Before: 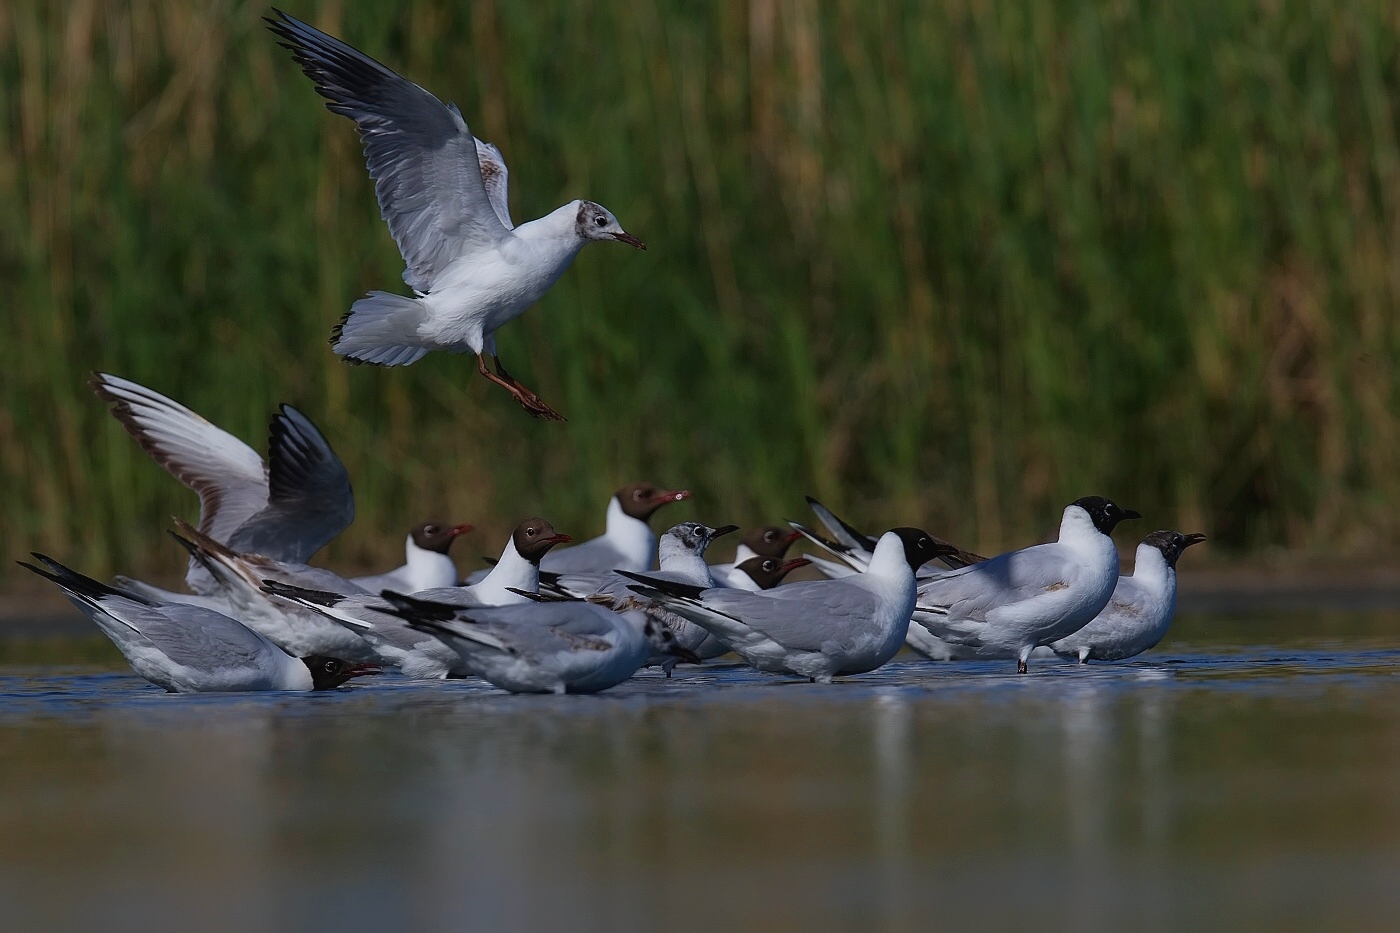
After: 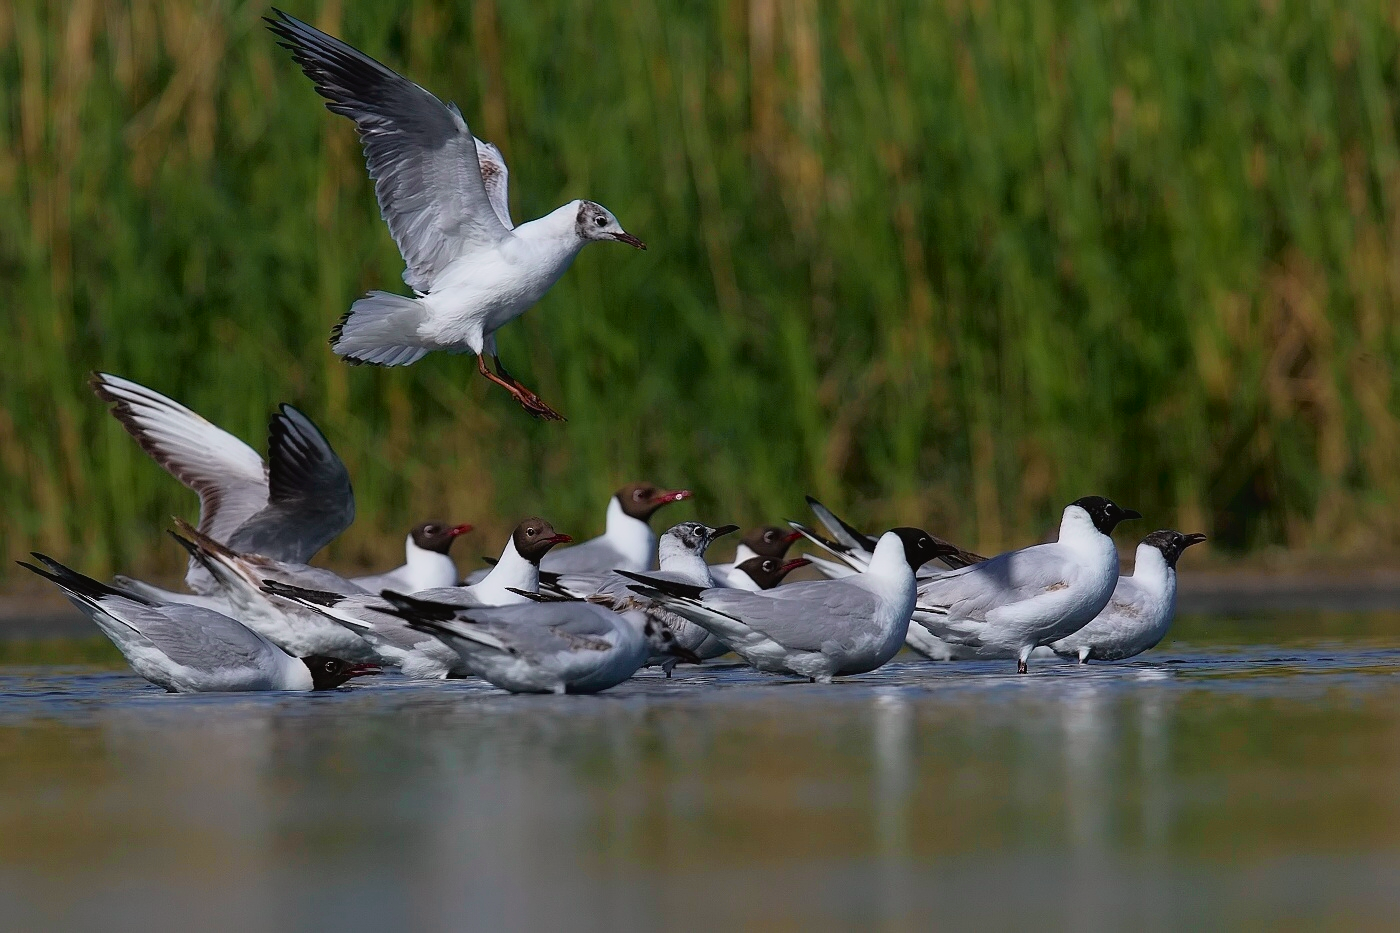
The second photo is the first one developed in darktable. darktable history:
tone curve: curves: ch0 [(0, 0.005) (0.103, 0.097) (0.18, 0.22) (0.4, 0.485) (0.5, 0.612) (0.668, 0.787) (0.823, 0.894) (1, 0.971)]; ch1 [(0, 0) (0.172, 0.123) (0.324, 0.253) (0.396, 0.388) (0.478, 0.461) (0.499, 0.498) (0.522, 0.528) (0.609, 0.686) (0.704, 0.818) (1, 1)]; ch2 [(0, 0) (0.411, 0.424) (0.496, 0.501) (0.515, 0.514) (0.555, 0.585) (0.641, 0.69) (1, 1)], color space Lab, independent channels, preserve colors none
